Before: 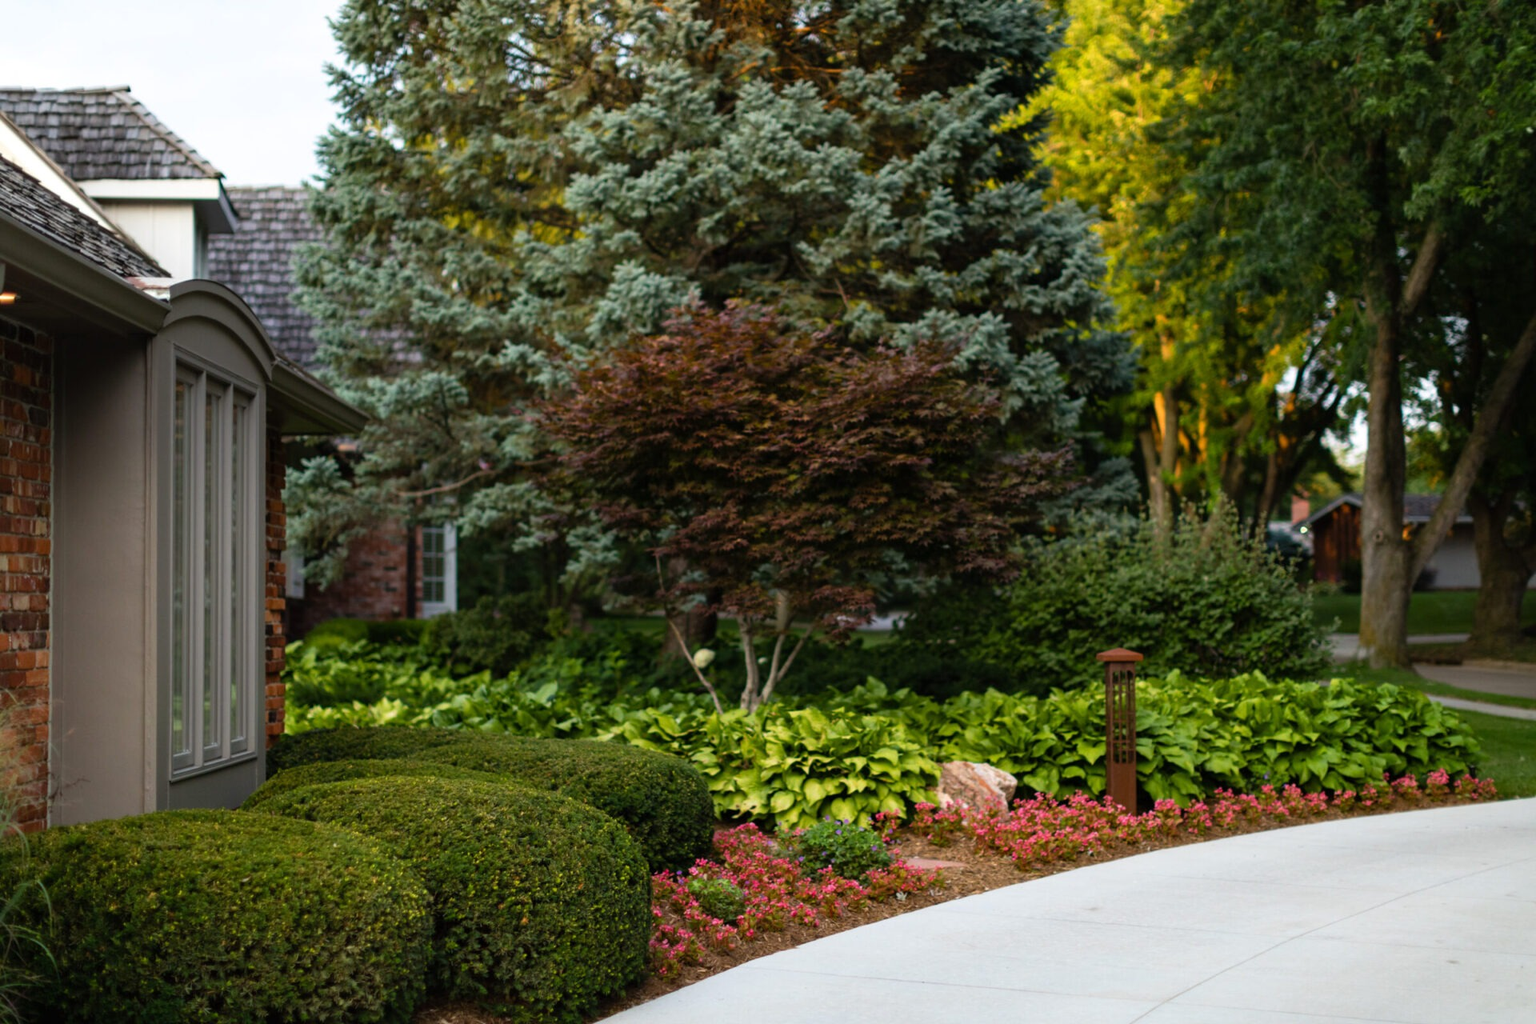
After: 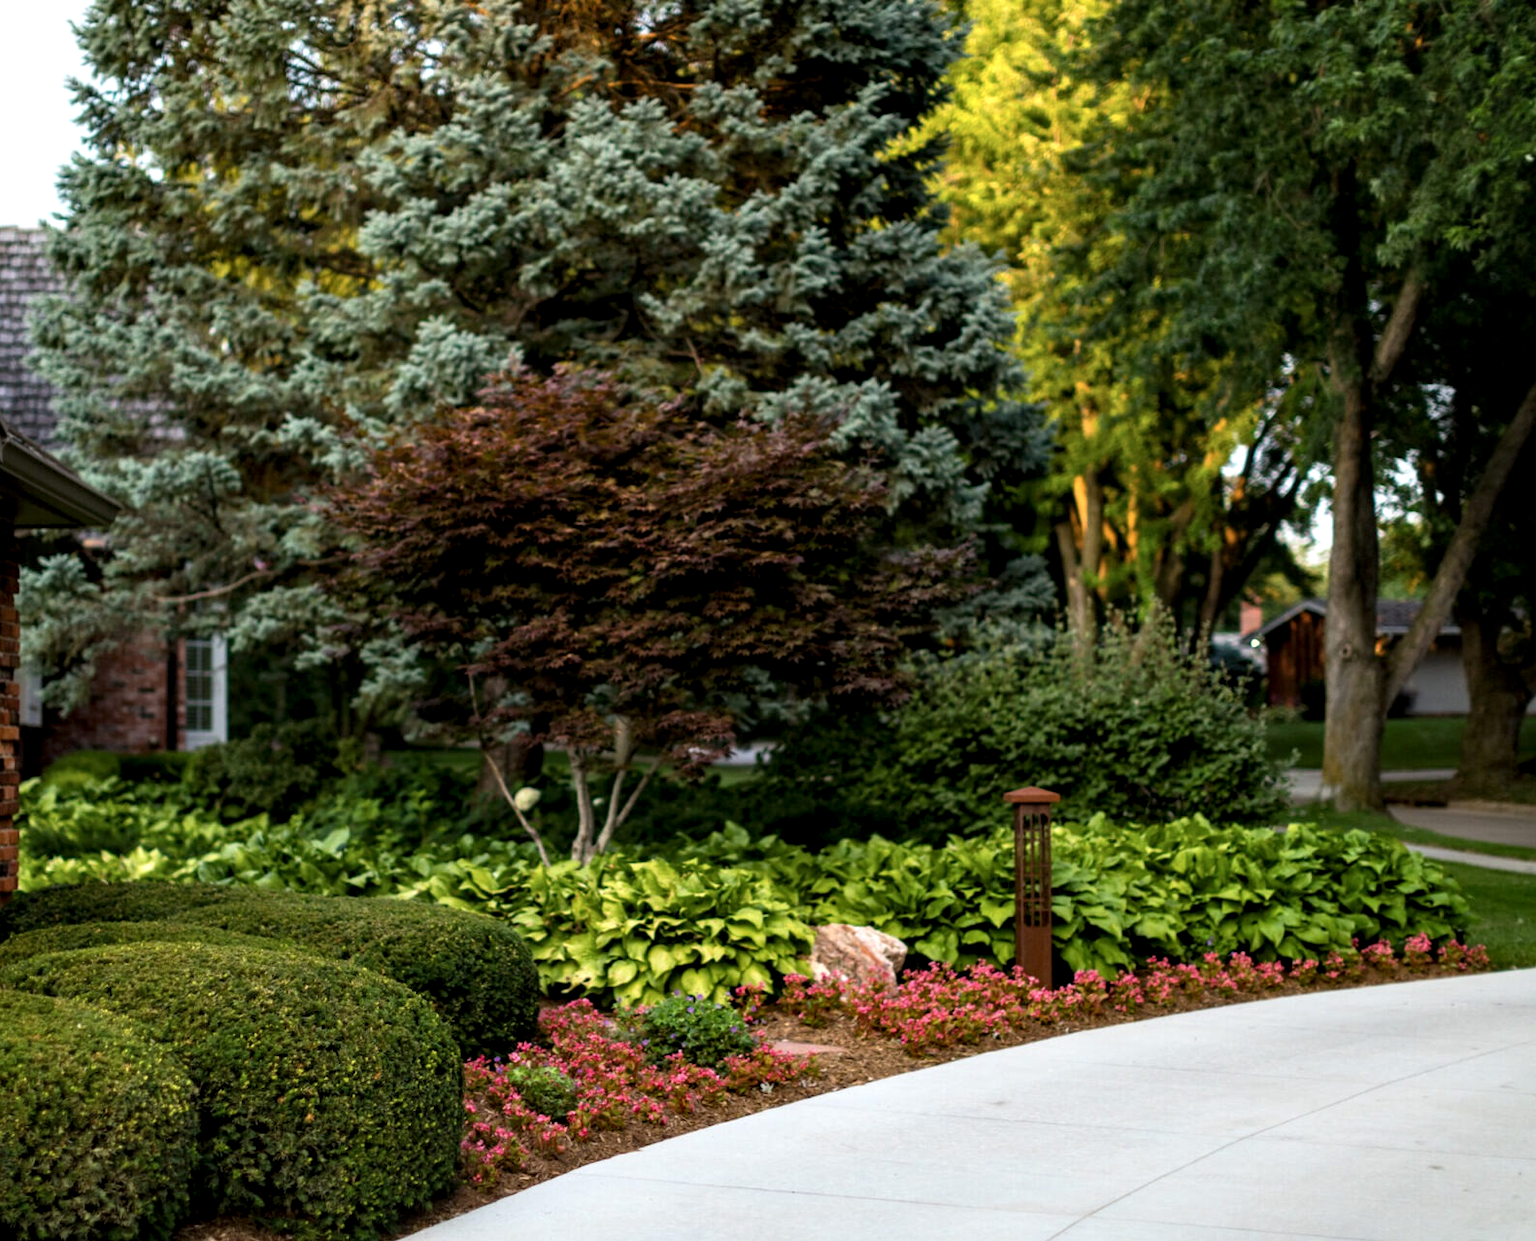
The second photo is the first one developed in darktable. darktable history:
crop: left 17.582%, bottom 0.031%
local contrast: detail 135%, midtone range 0.75
